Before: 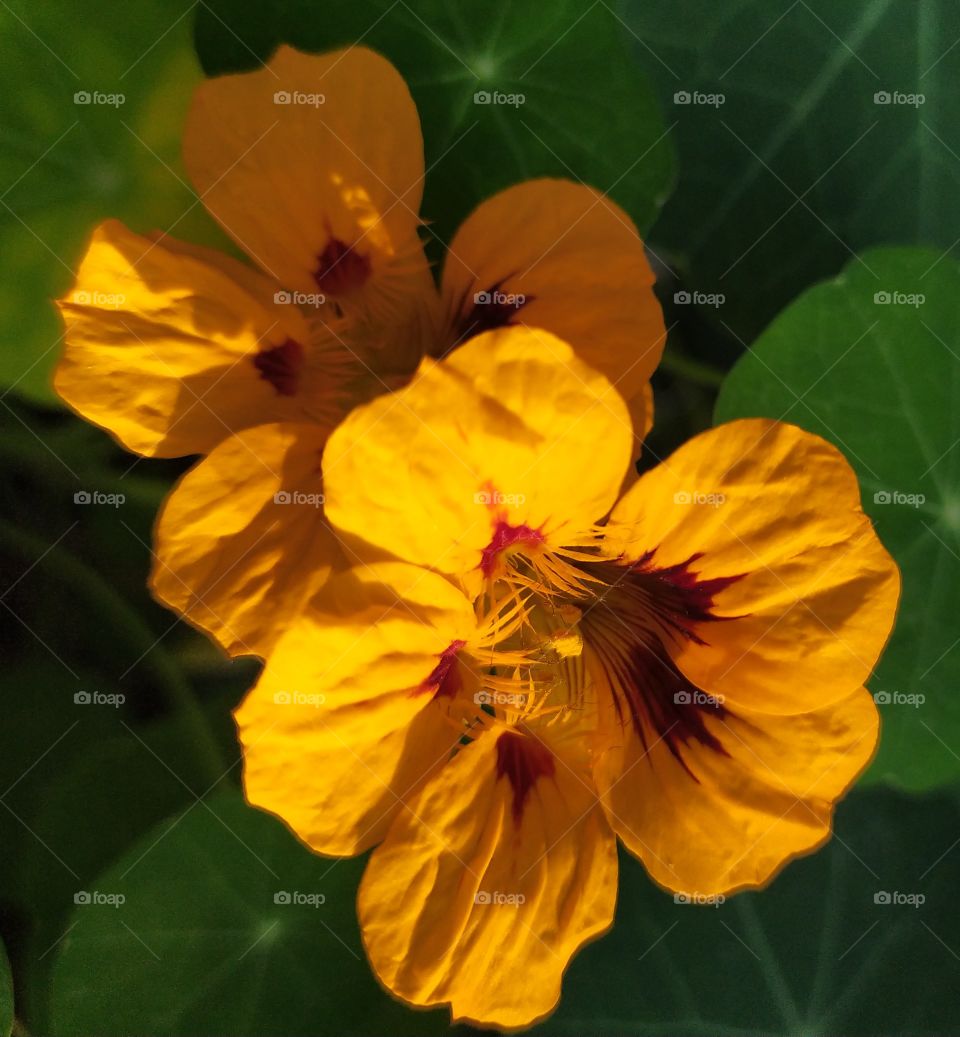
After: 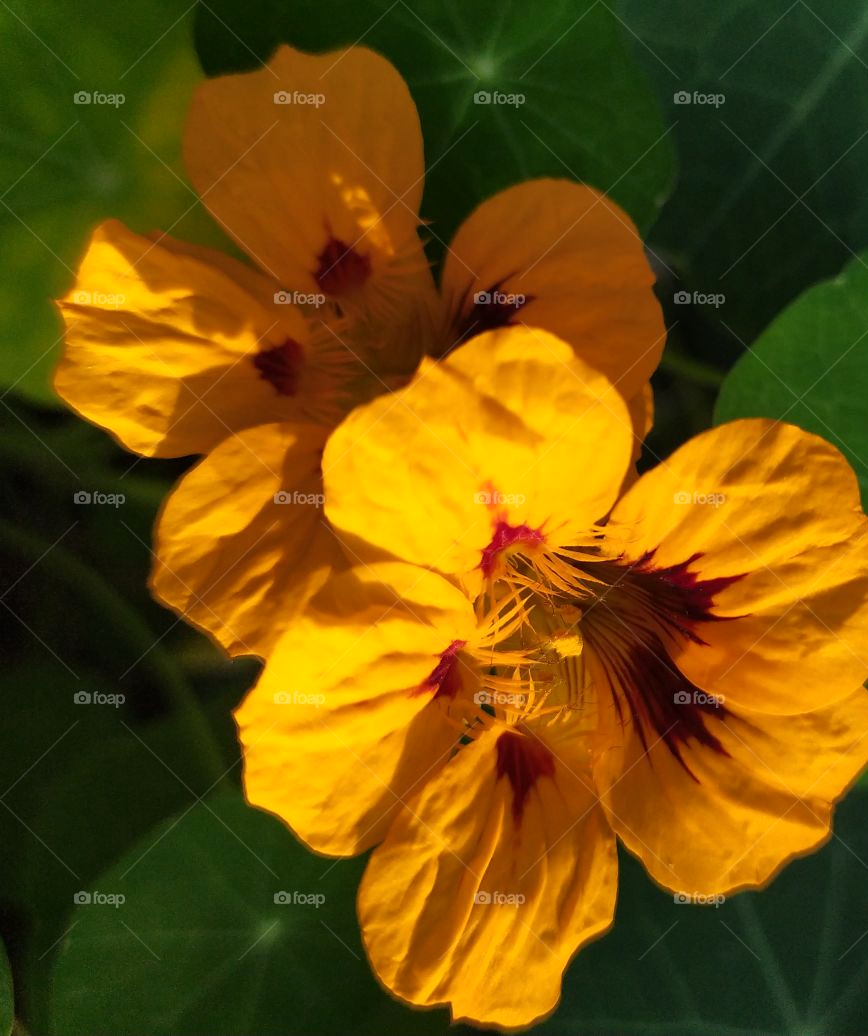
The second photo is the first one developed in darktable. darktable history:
contrast brightness saturation: contrast 0.098, brightness 0.012, saturation 0.023
crop: right 9.483%, bottom 0.028%
